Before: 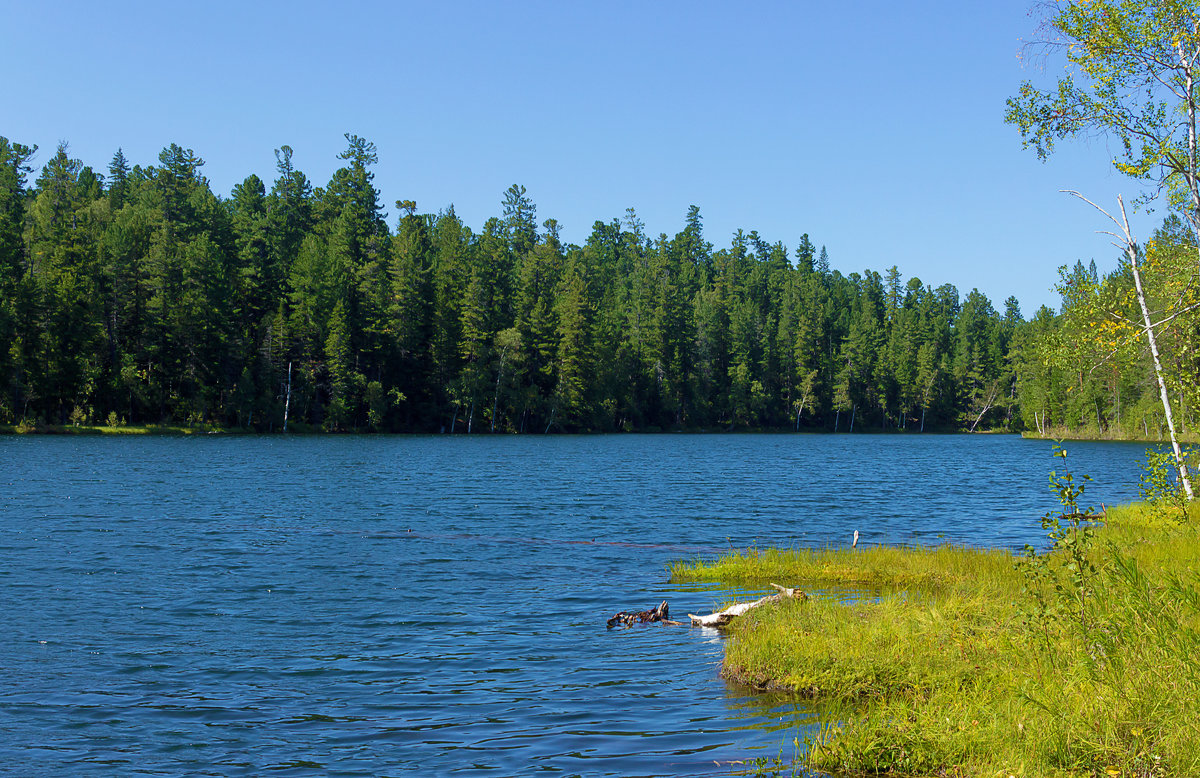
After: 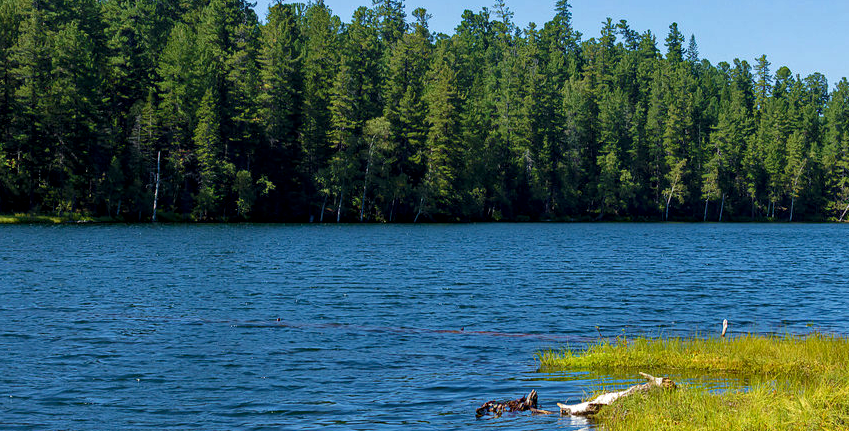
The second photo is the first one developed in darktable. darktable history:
crop: left 10.936%, top 27.244%, right 18.311%, bottom 17.234%
local contrast: on, module defaults
haze removal: strength 0.277, distance 0.244, compatibility mode true, adaptive false
